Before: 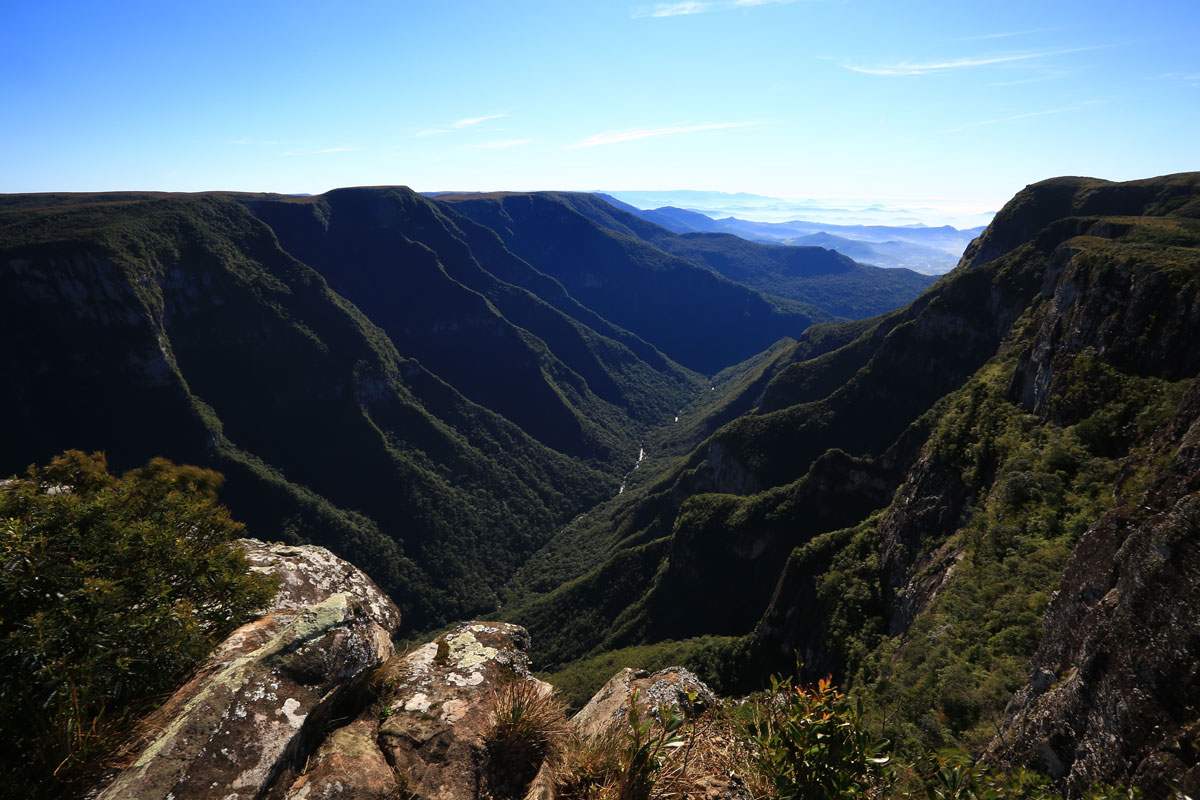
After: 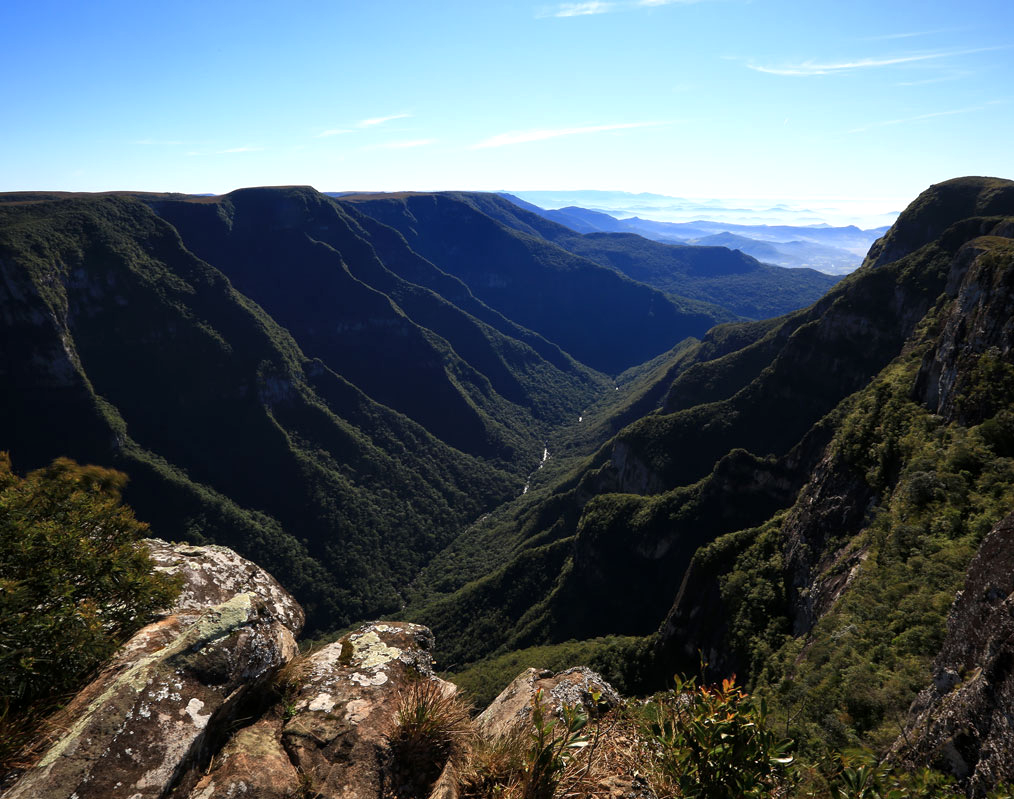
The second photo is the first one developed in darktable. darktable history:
local contrast: highlights 104%, shadows 98%, detail 119%, midtone range 0.2
crop: left 8.032%, right 7.407%
